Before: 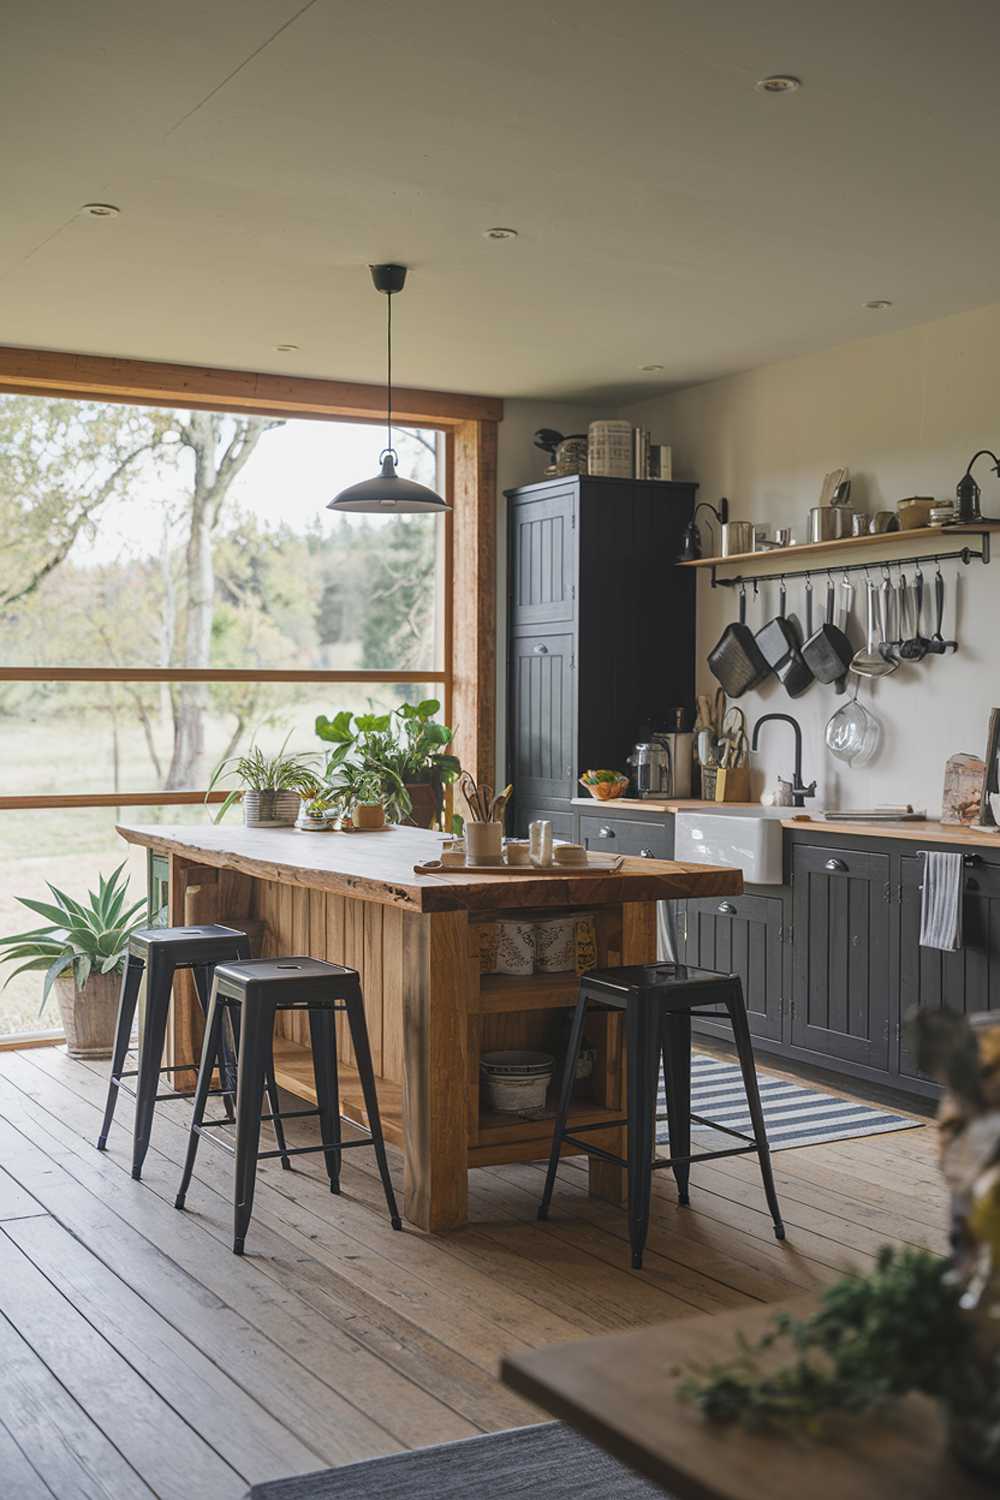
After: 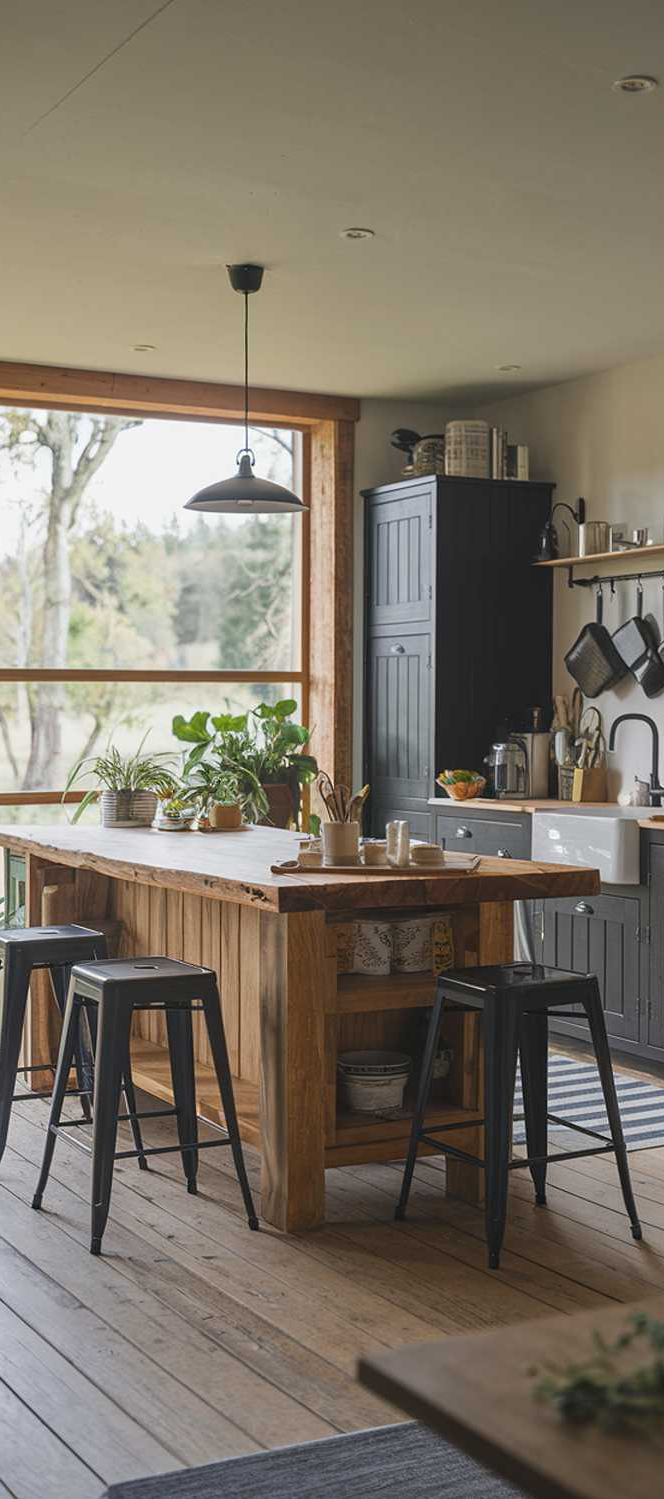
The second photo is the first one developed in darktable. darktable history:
crop and rotate: left 14.329%, right 19.222%
